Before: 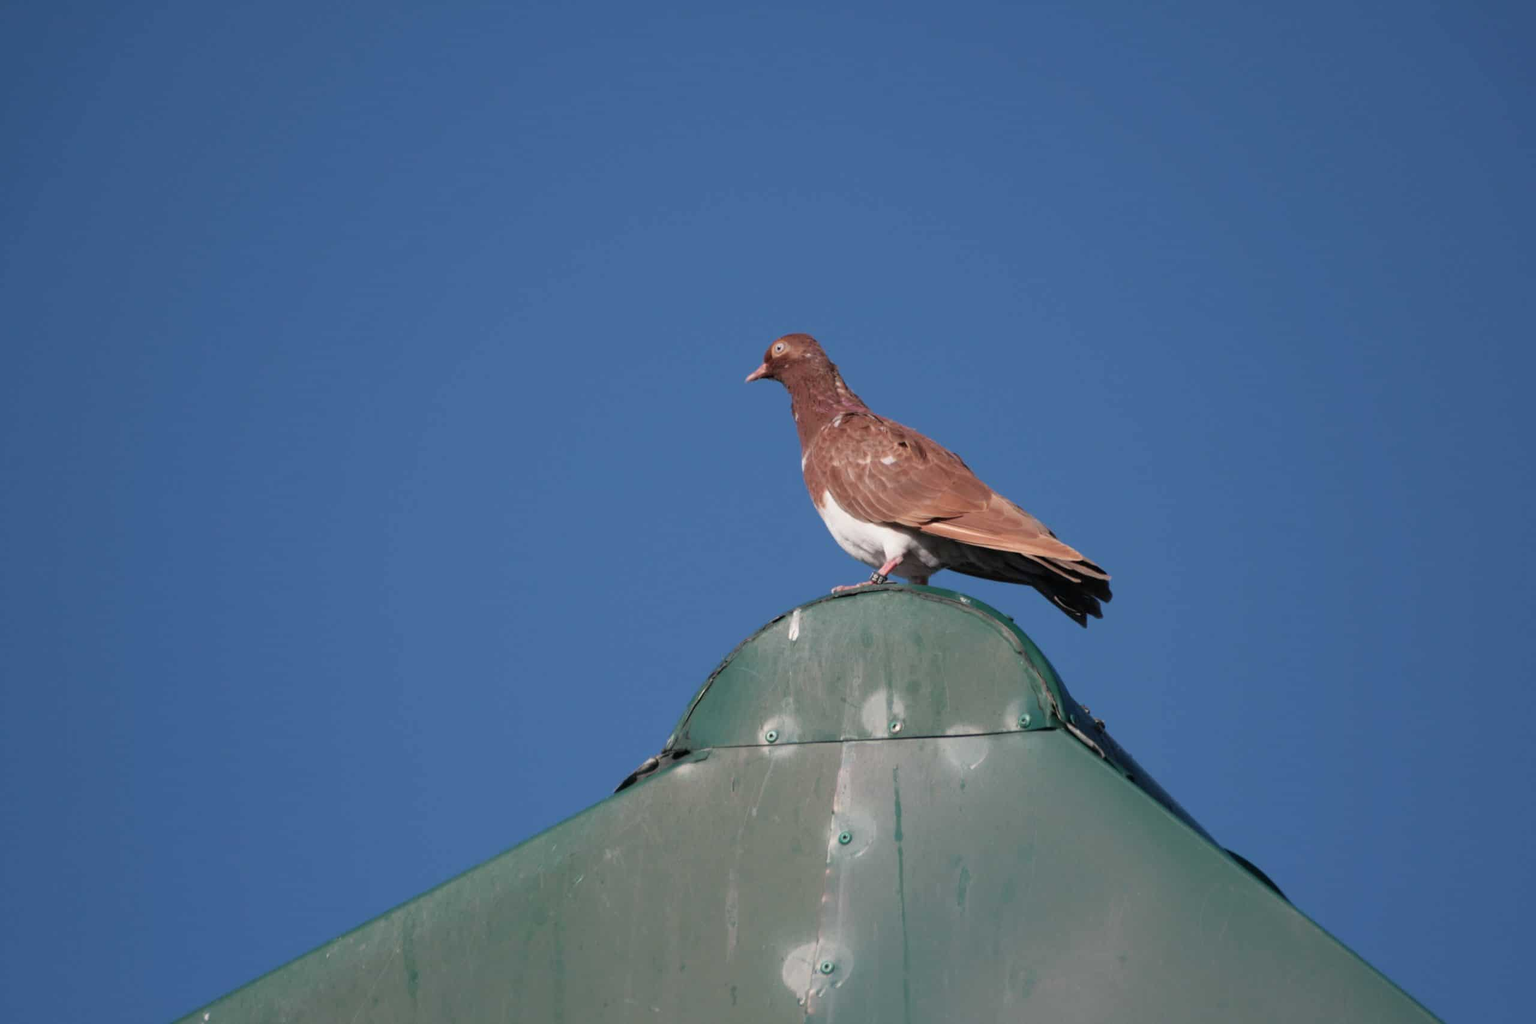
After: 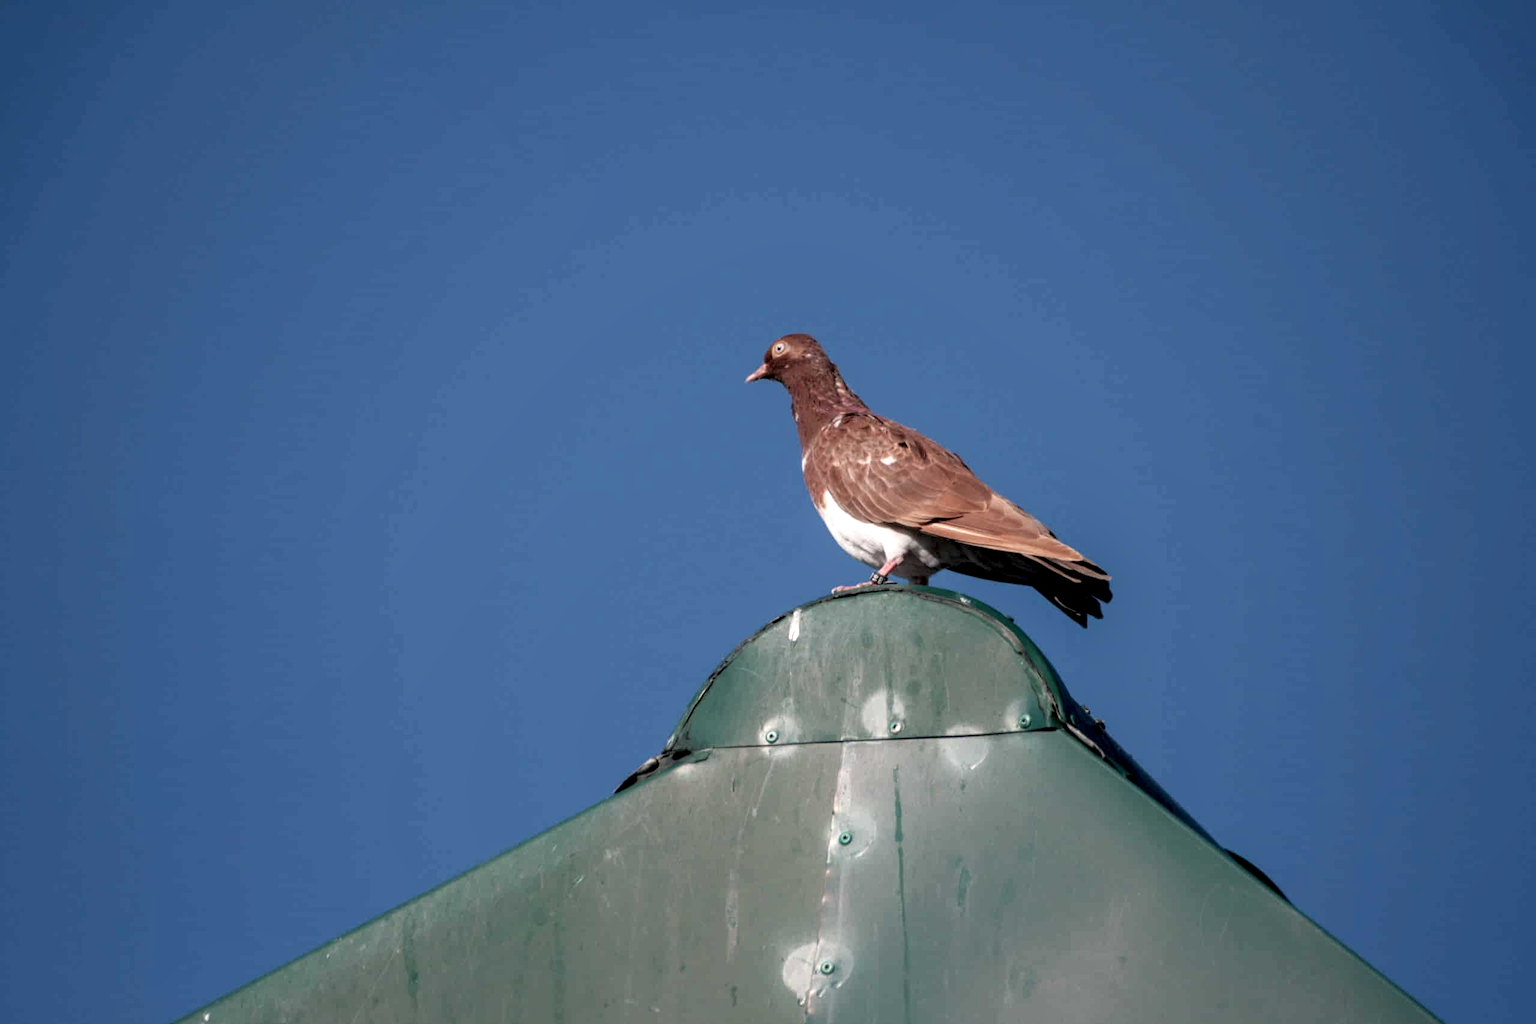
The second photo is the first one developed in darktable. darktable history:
shadows and highlights: shadows -54.3, highlights 86.09, soften with gaussian
local contrast: highlights 60%, shadows 60%, detail 160%
